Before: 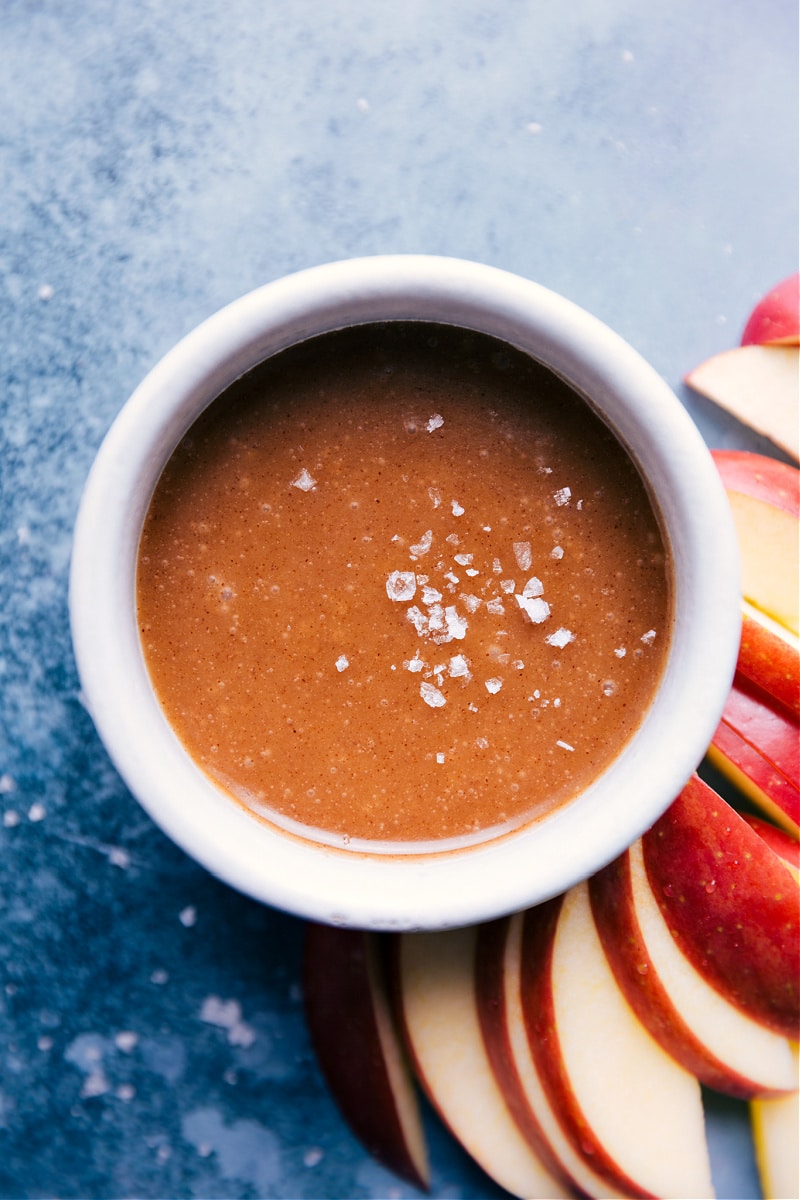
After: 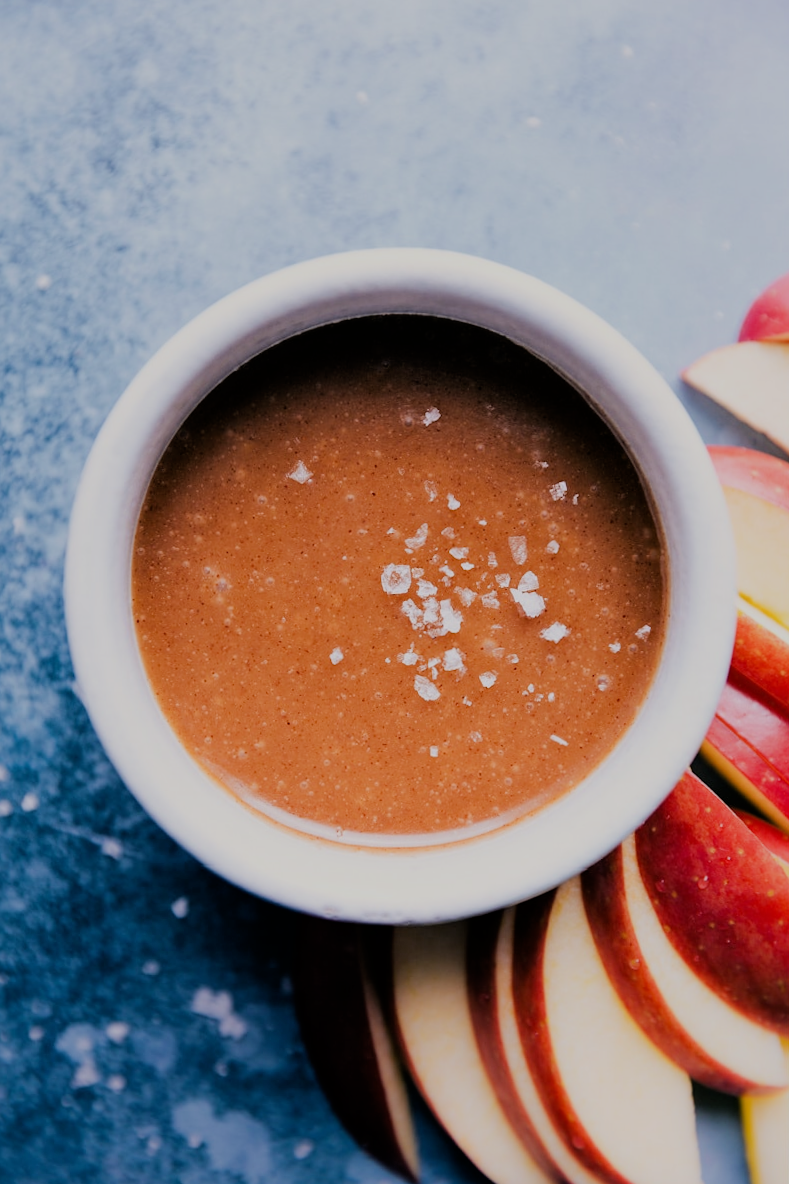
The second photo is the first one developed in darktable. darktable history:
crop and rotate: angle -0.5°
filmic rgb: black relative exposure -6.82 EV, white relative exposure 5.89 EV, hardness 2.71
